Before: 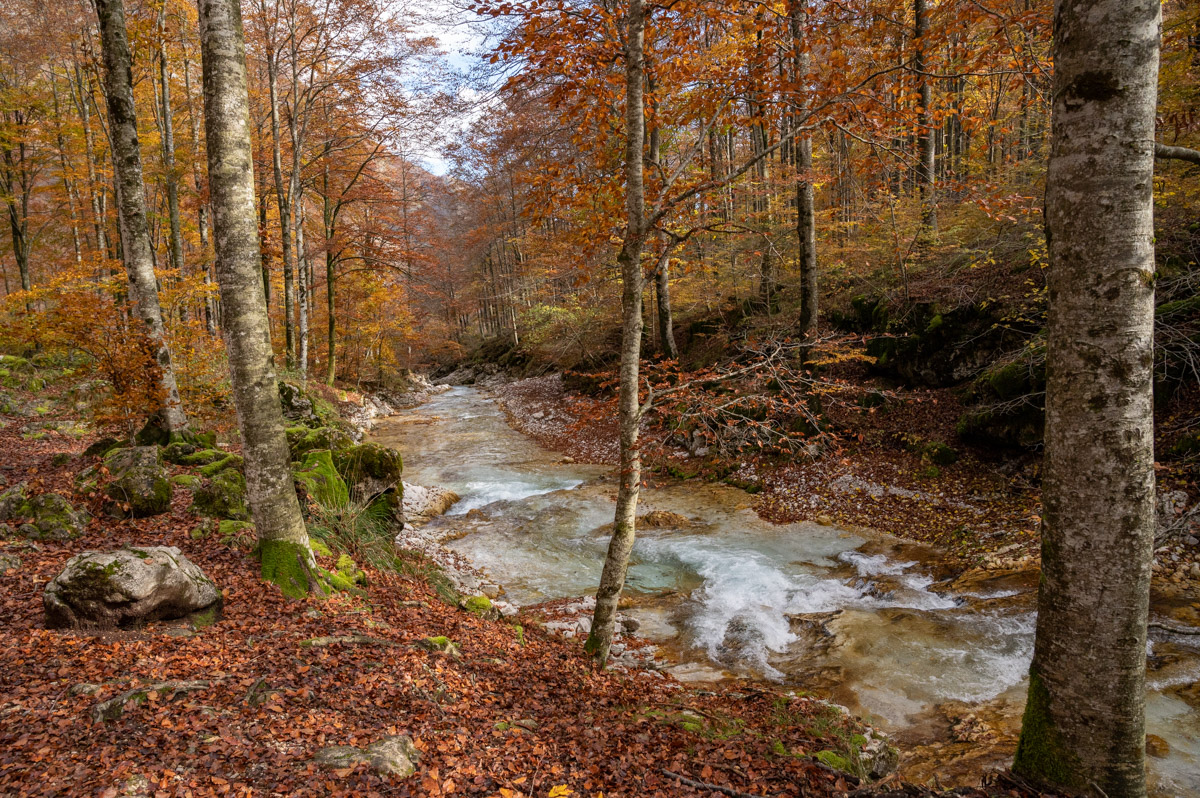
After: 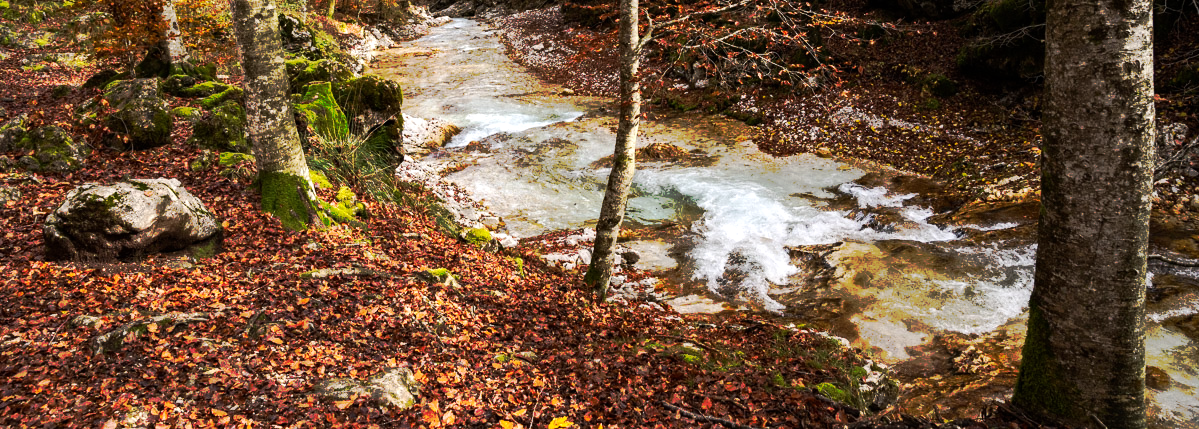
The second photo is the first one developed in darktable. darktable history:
tone curve: curves: ch0 [(0, 0) (0.003, 0.003) (0.011, 0.01) (0.025, 0.023) (0.044, 0.042) (0.069, 0.065) (0.1, 0.094) (0.136, 0.127) (0.177, 0.166) (0.224, 0.211) (0.277, 0.26) (0.335, 0.315) (0.399, 0.375) (0.468, 0.44) (0.543, 0.658) (0.623, 0.718) (0.709, 0.782) (0.801, 0.851) (0.898, 0.923) (1, 1)], preserve colors none
tone equalizer: -8 EV -0.75 EV, -7 EV -0.7 EV, -6 EV -0.6 EV, -5 EV -0.4 EV, -3 EV 0.4 EV, -2 EV 0.6 EV, -1 EV 0.7 EV, +0 EV 0.75 EV, edges refinement/feathering 500, mask exposure compensation -1.57 EV, preserve details no
crop and rotate: top 46.237%
